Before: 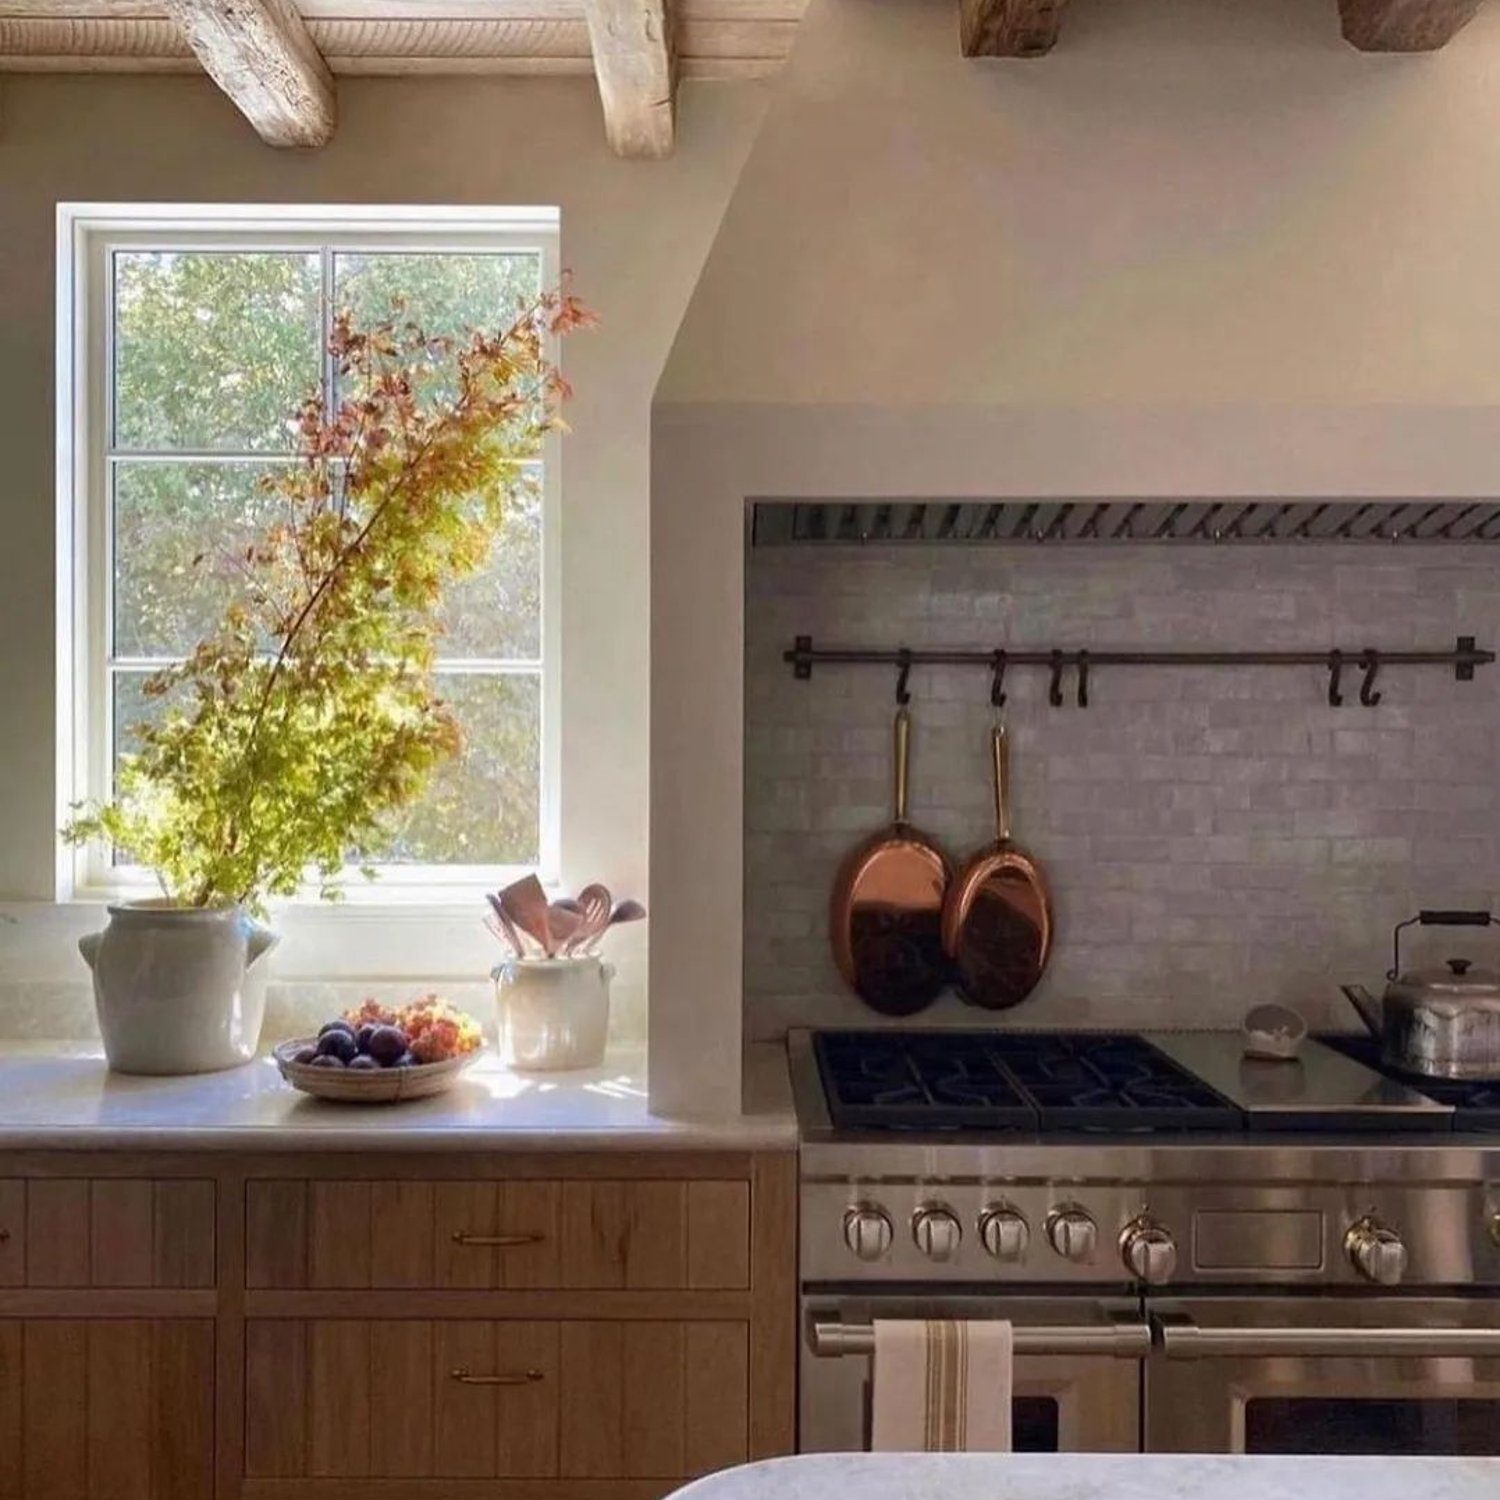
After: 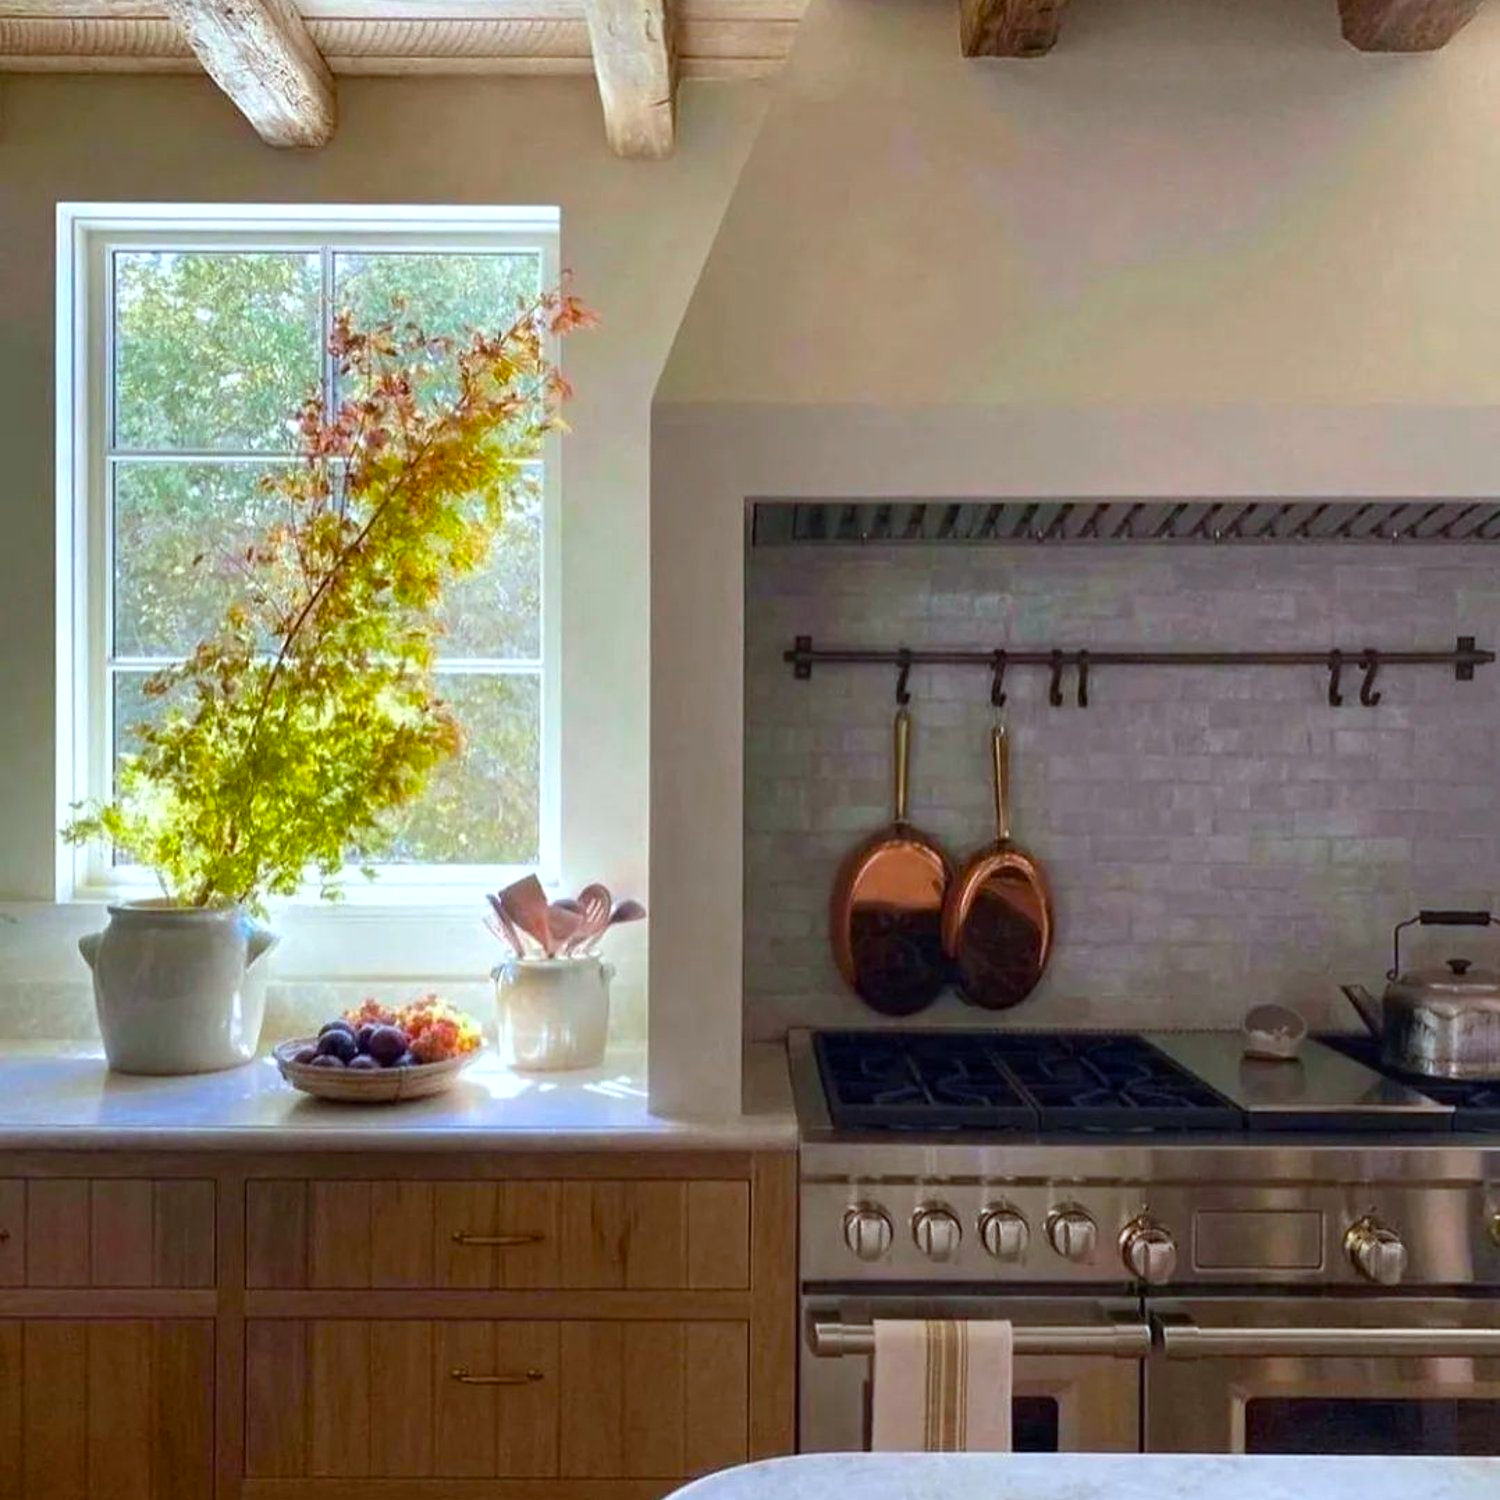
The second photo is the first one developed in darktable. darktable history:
exposure: exposure 0.198 EV, compensate highlight preservation false
color calibration: illuminant Planckian (black body), adaptation linear Bradford (ICC v4), x 0.365, y 0.367, temperature 4417.64 K
color balance rgb: perceptual saturation grading › global saturation 31.248%, global vibrance 14.368%
